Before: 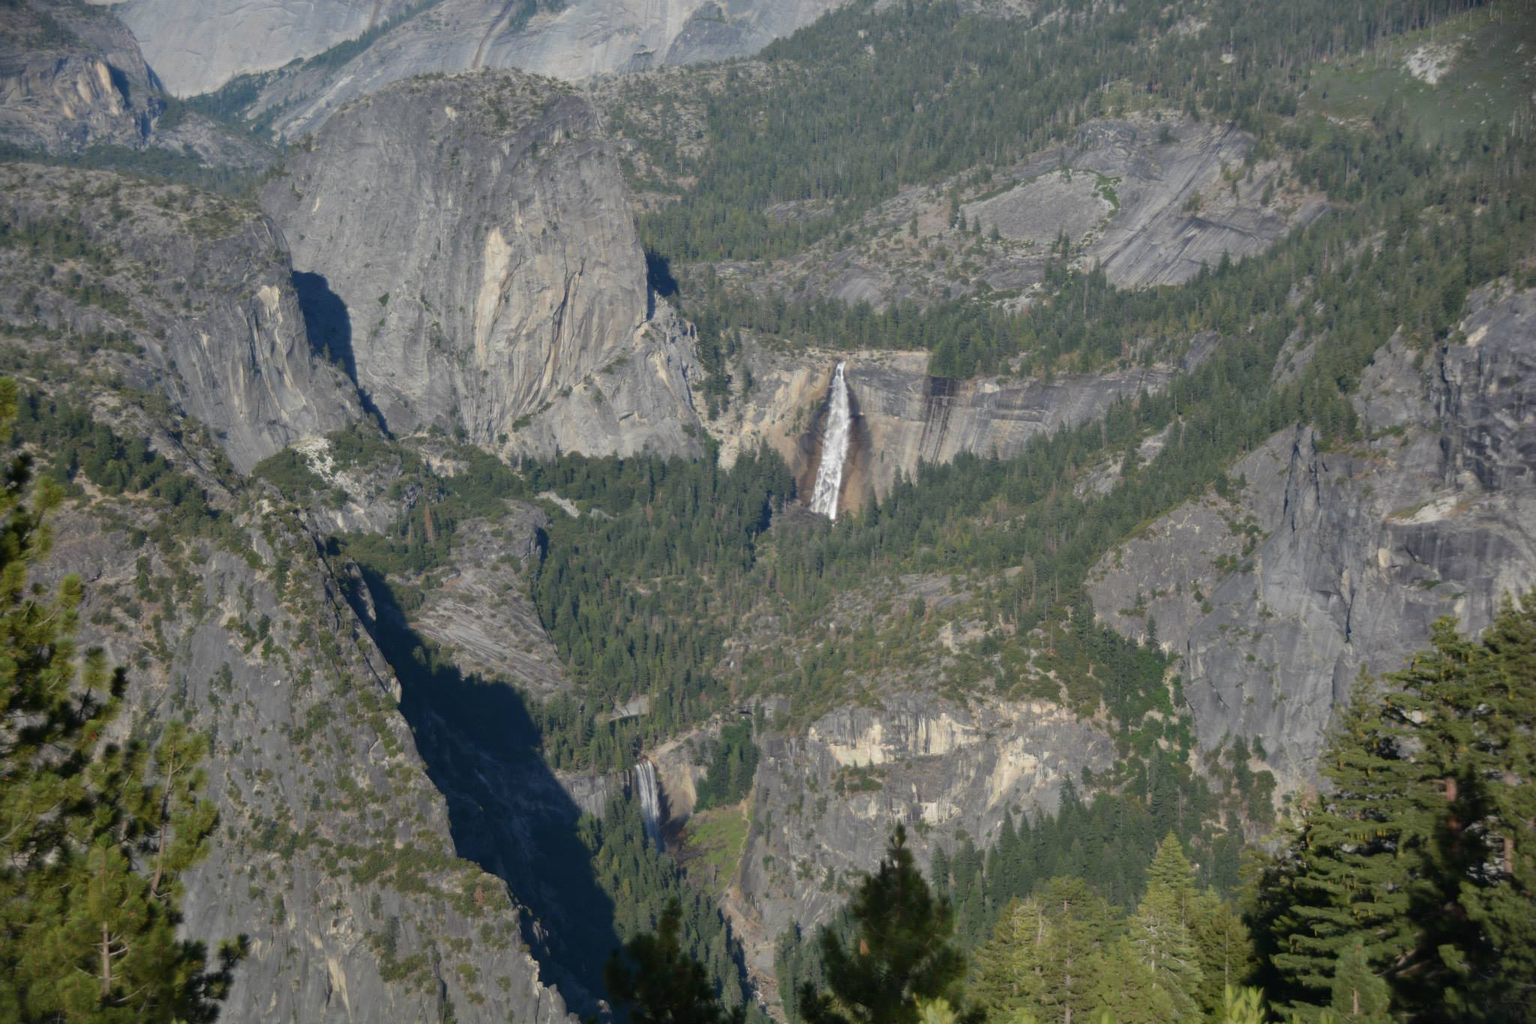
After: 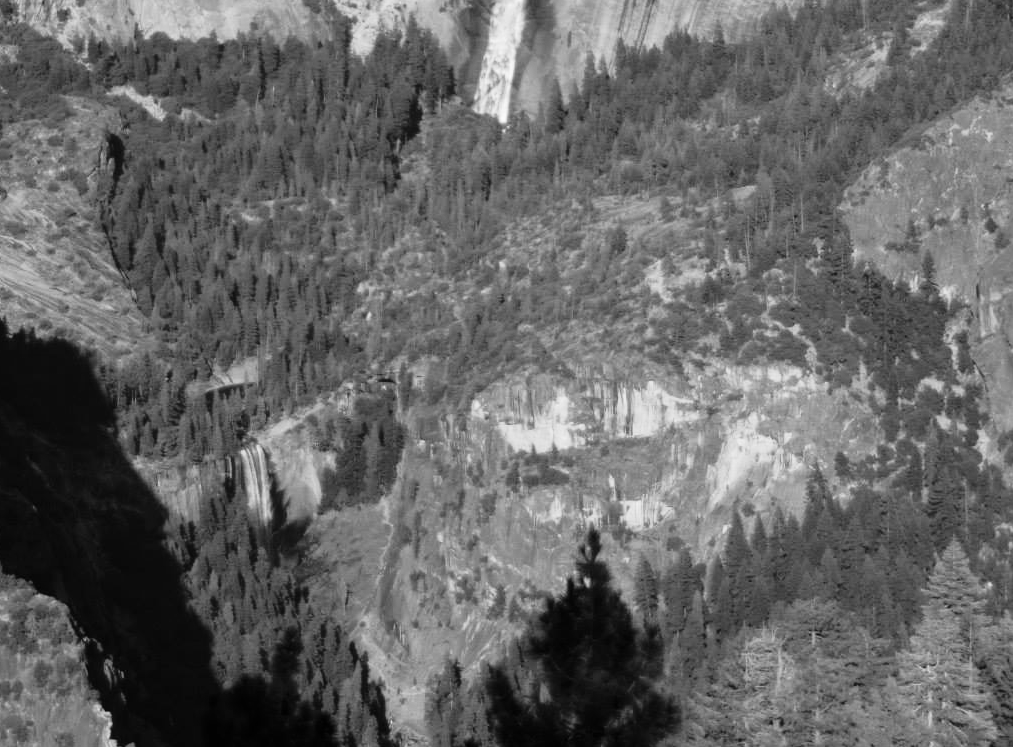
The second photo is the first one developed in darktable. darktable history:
crop: left 29.672%, top 41.786%, right 20.851%, bottom 3.487%
monochrome: on, module defaults
tone curve: curves: ch0 [(0, 0.014) (0.17, 0.099) (0.398, 0.423) (0.725, 0.828) (0.872, 0.918) (1, 0.981)]; ch1 [(0, 0) (0.402, 0.36) (0.489, 0.491) (0.5, 0.503) (0.515, 0.52) (0.545, 0.572) (0.615, 0.662) (0.701, 0.725) (1, 1)]; ch2 [(0, 0) (0.42, 0.458) (0.485, 0.499) (0.503, 0.503) (0.531, 0.542) (0.561, 0.594) (0.644, 0.694) (0.717, 0.753) (1, 0.991)], color space Lab, independent channels
levels: levels [0.026, 0.507, 0.987]
color balance rgb: perceptual saturation grading › global saturation 20%, perceptual saturation grading › highlights -25%, perceptual saturation grading › shadows 25%
